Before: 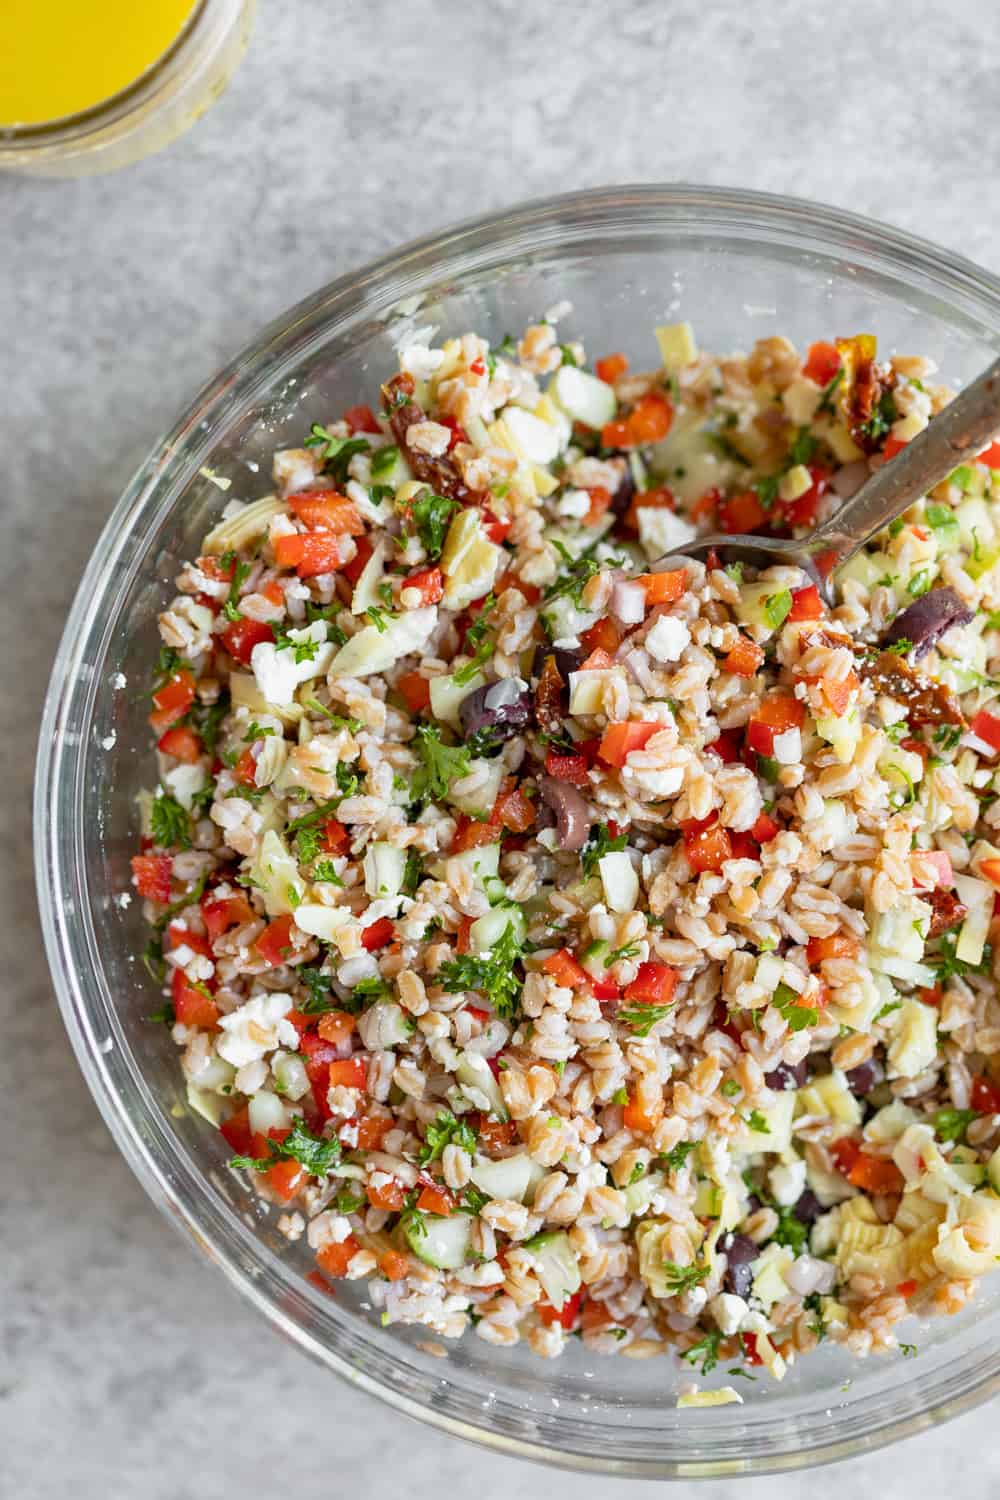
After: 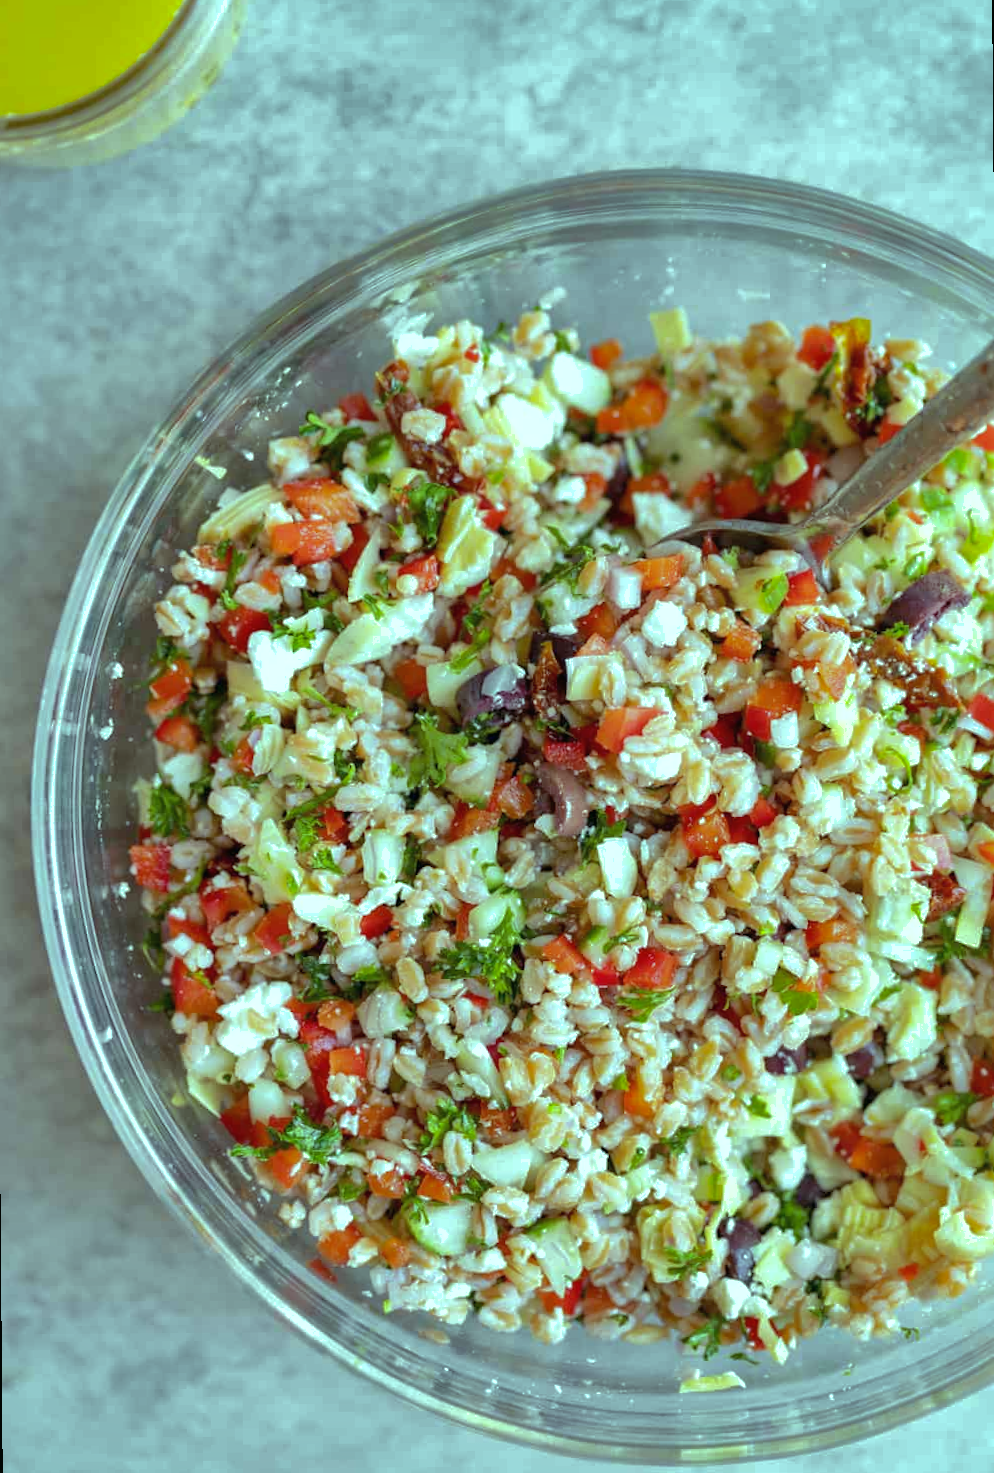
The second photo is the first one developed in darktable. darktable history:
shadows and highlights: shadows 40, highlights -60
color balance: mode lift, gamma, gain (sRGB), lift [0.997, 0.979, 1.021, 1.011], gamma [1, 1.084, 0.916, 0.998], gain [1, 0.87, 1.13, 1.101], contrast 4.55%, contrast fulcrum 38.24%, output saturation 104.09%
rotate and perspective: rotation -0.45°, automatic cropping original format, crop left 0.008, crop right 0.992, crop top 0.012, crop bottom 0.988
